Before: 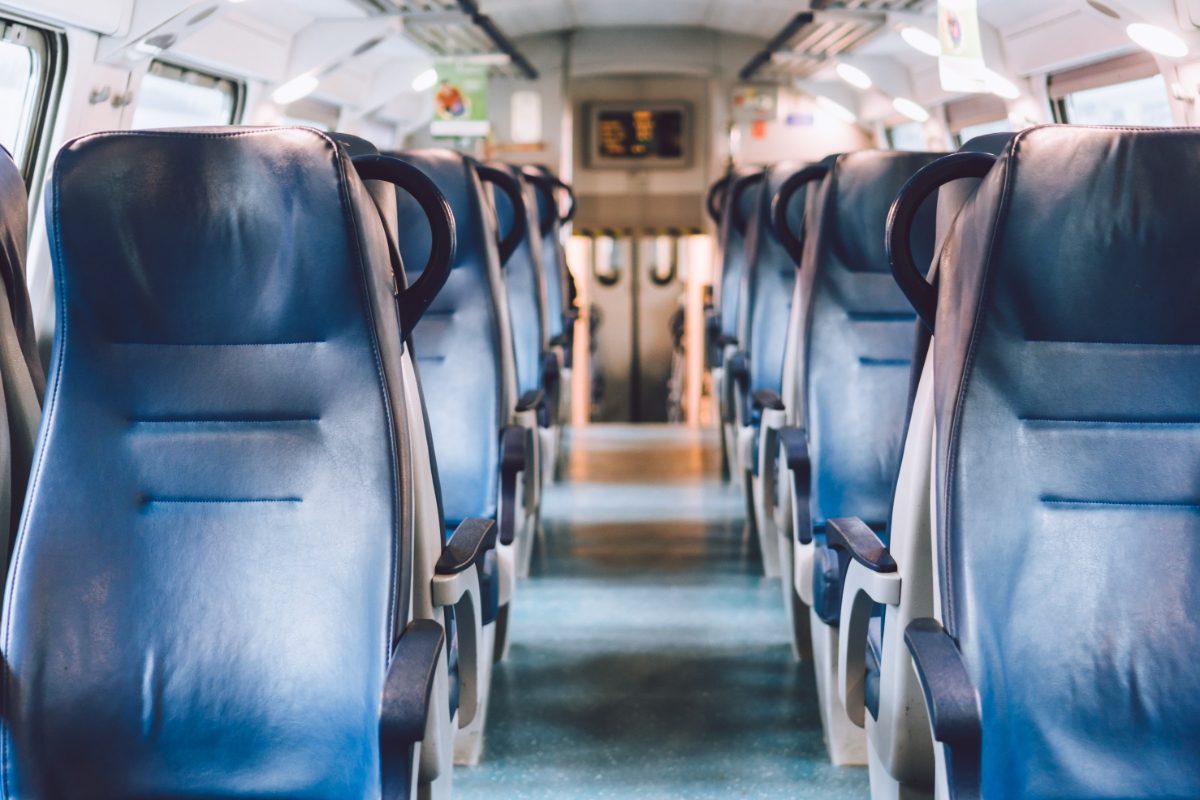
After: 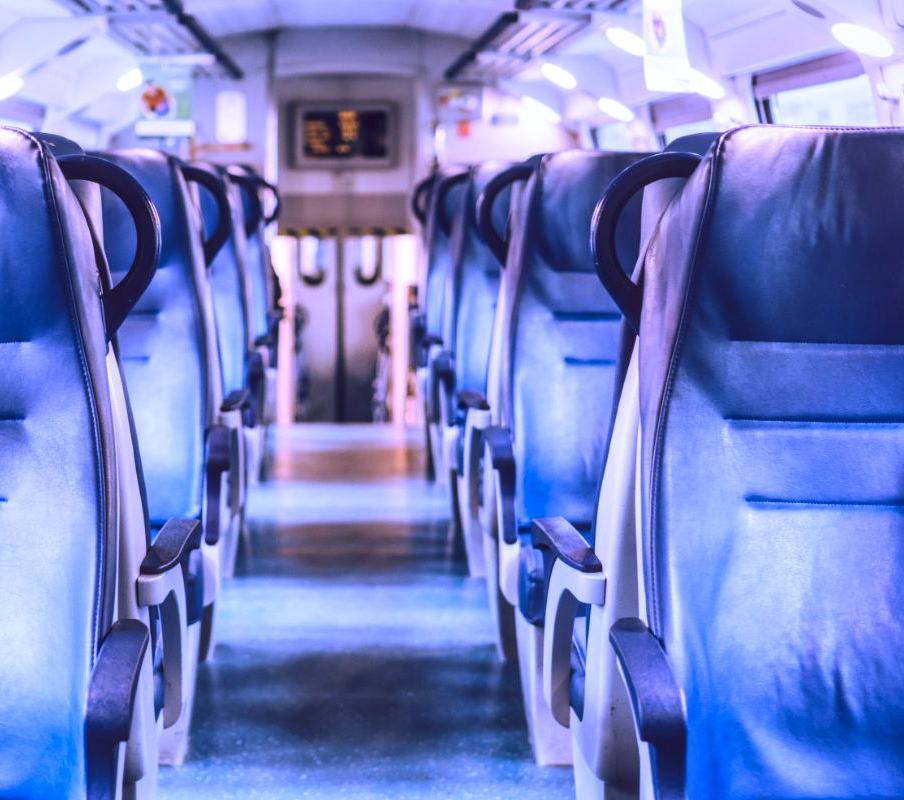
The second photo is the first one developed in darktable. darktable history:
crop and rotate: left 24.6%
local contrast: detail 130%
white balance: red 0.98, blue 1.61
